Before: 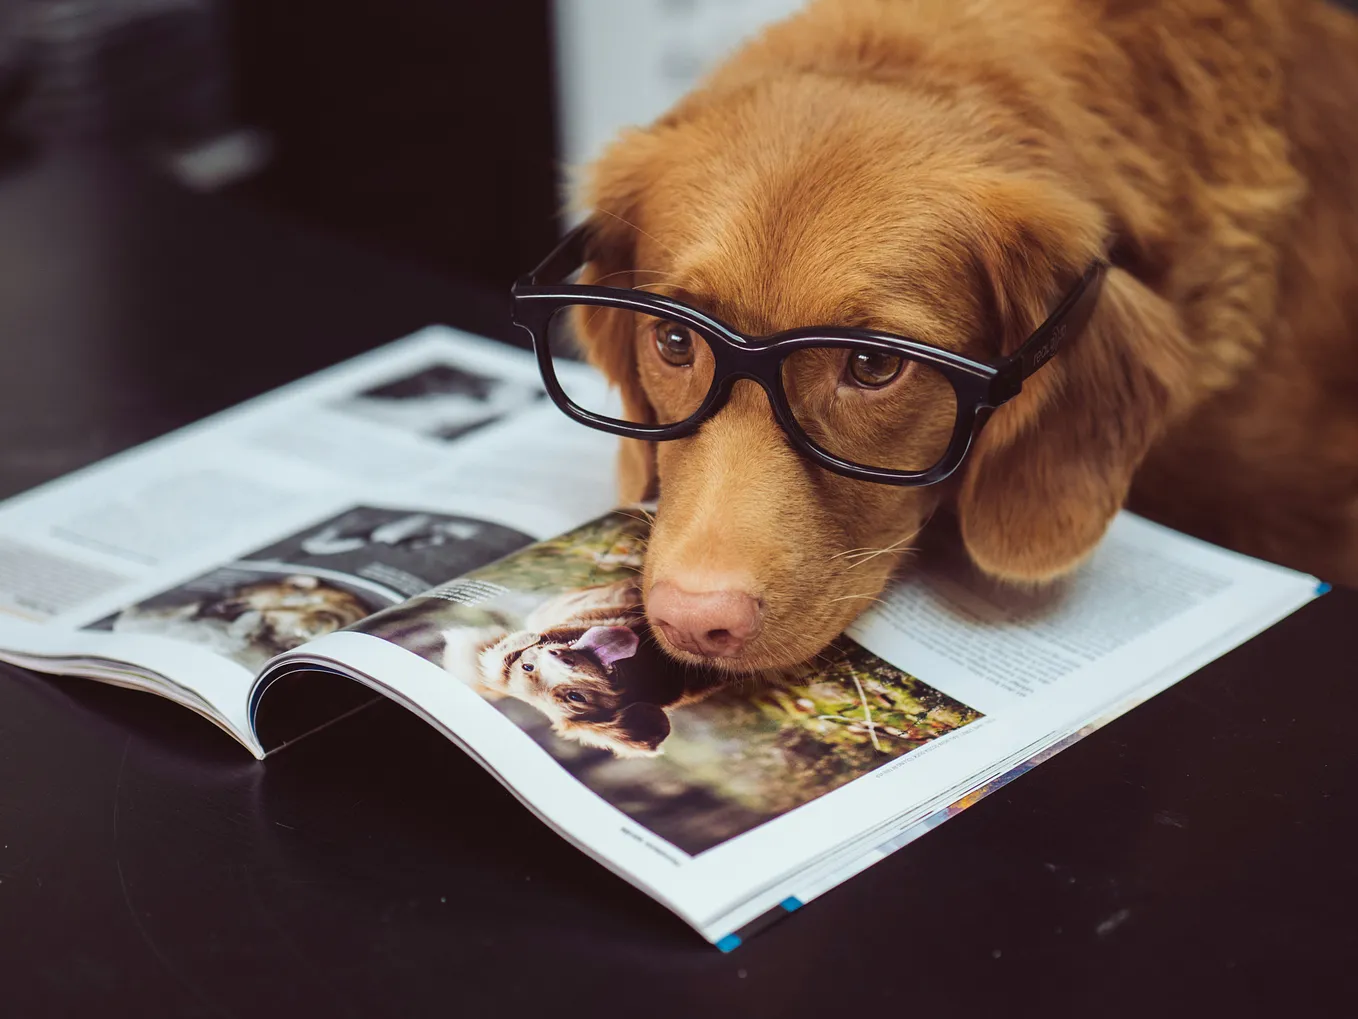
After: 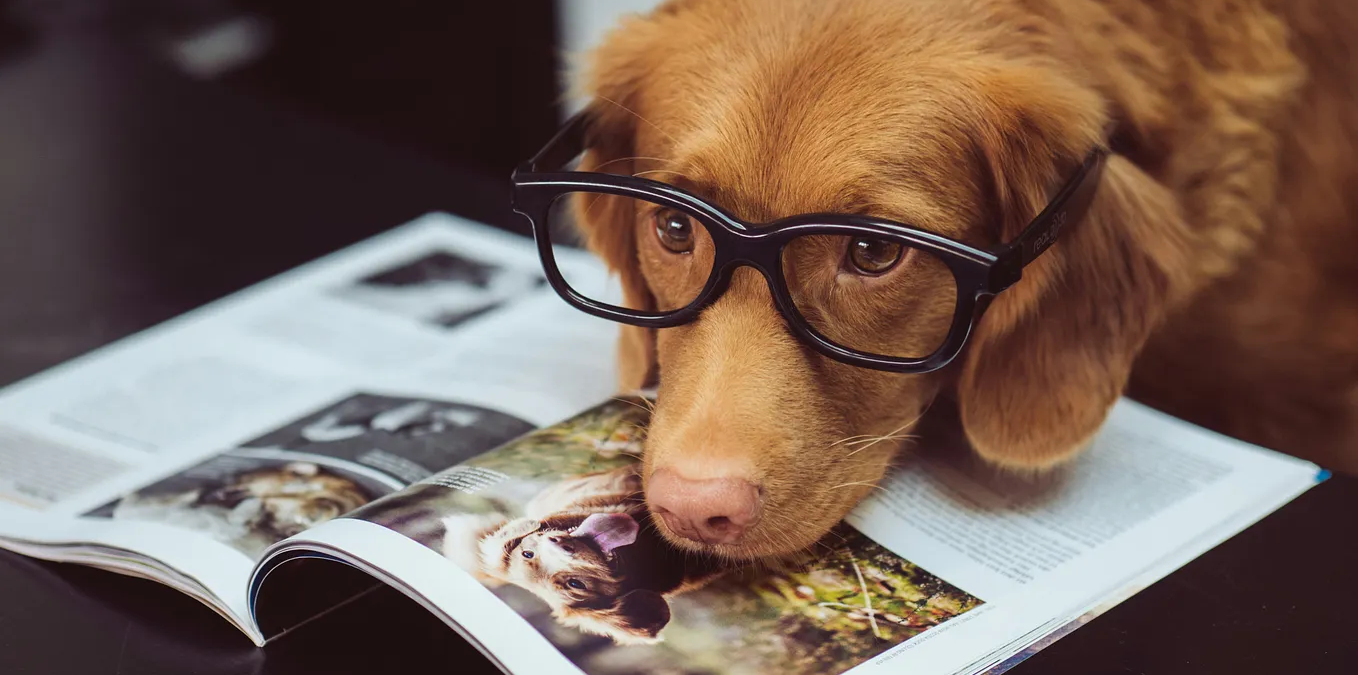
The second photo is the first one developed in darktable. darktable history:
crop: top 11.161%, bottom 22.26%
